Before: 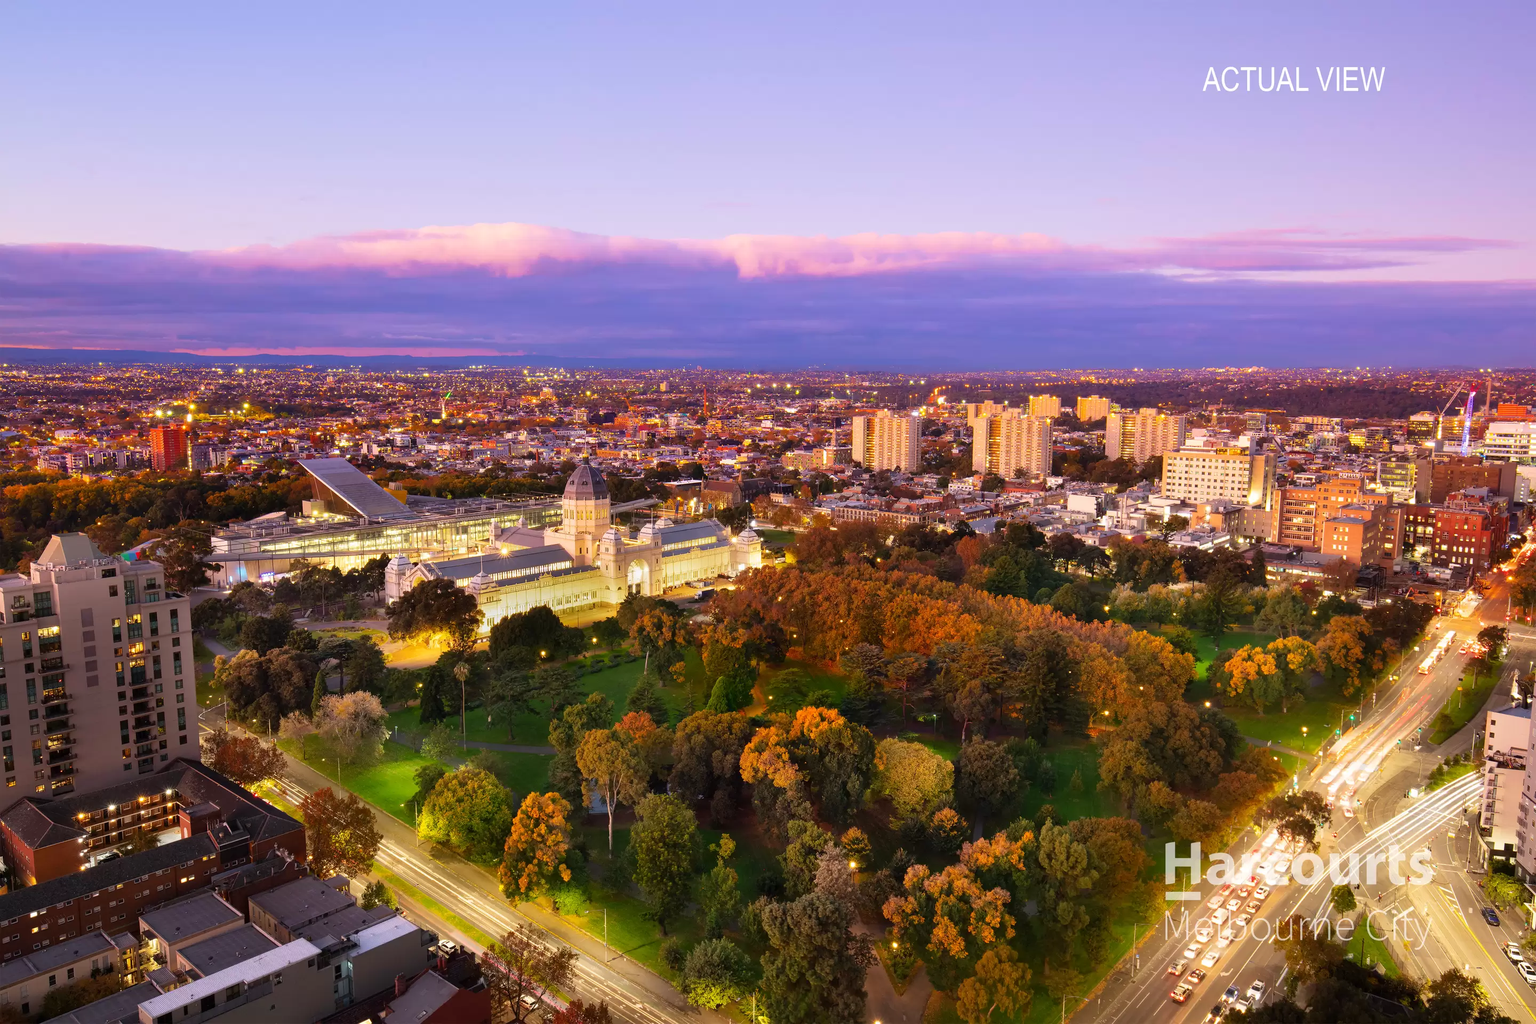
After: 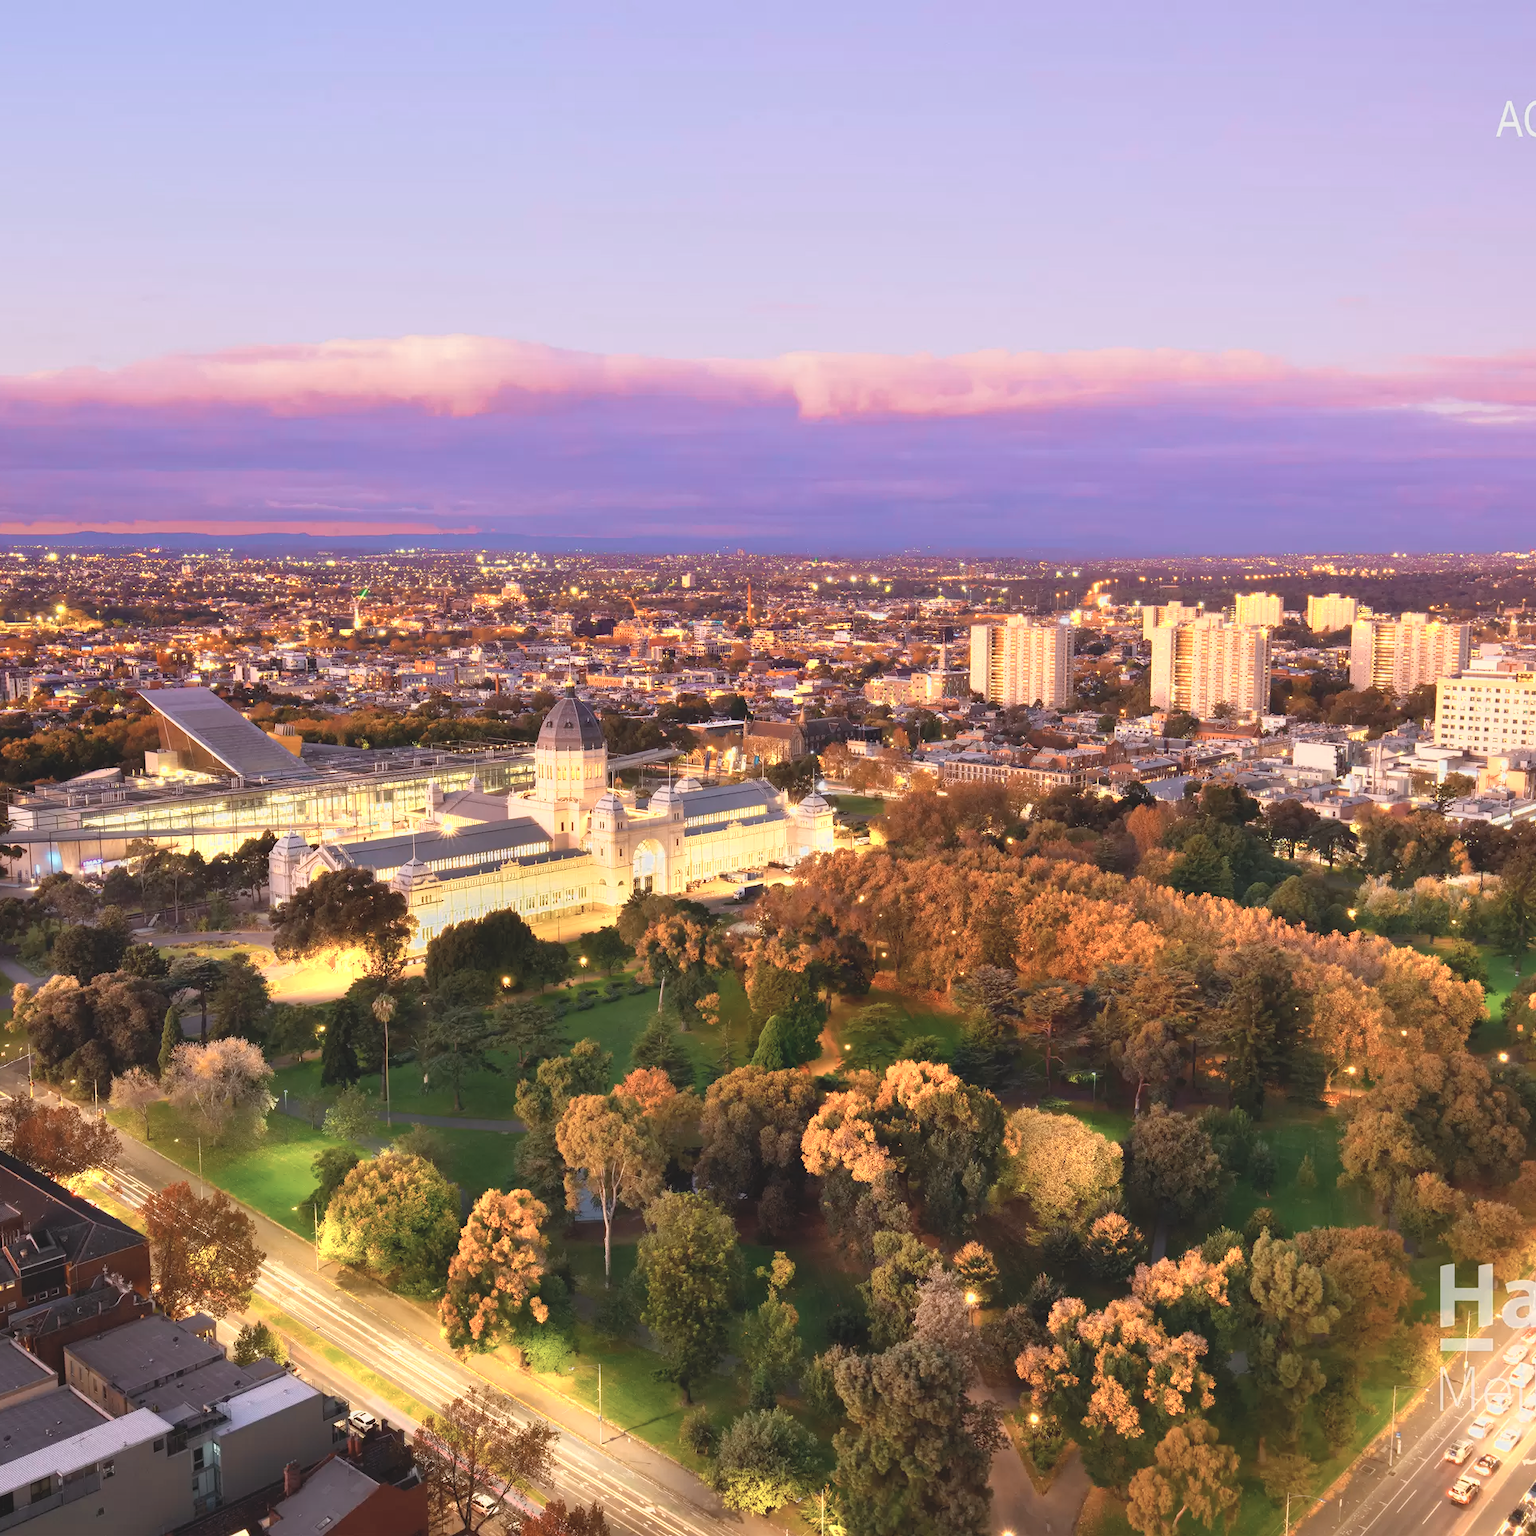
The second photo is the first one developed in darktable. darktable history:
crop and rotate: left 13.409%, right 19.924%
contrast brightness saturation: contrast -0.15, brightness 0.05, saturation -0.12
base curve: curves: ch0 [(0, 0) (0.297, 0.298) (1, 1)], preserve colors none
color zones: curves: ch0 [(0.018, 0.548) (0.197, 0.654) (0.425, 0.447) (0.605, 0.658) (0.732, 0.579)]; ch1 [(0.105, 0.531) (0.224, 0.531) (0.386, 0.39) (0.618, 0.456) (0.732, 0.456) (0.956, 0.421)]; ch2 [(0.039, 0.583) (0.215, 0.465) (0.399, 0.544) (0.465, 0.548) (0.614, 0.447) (0.724, 0.43) (0.882, 0.623) (0.956, 0.632)]
